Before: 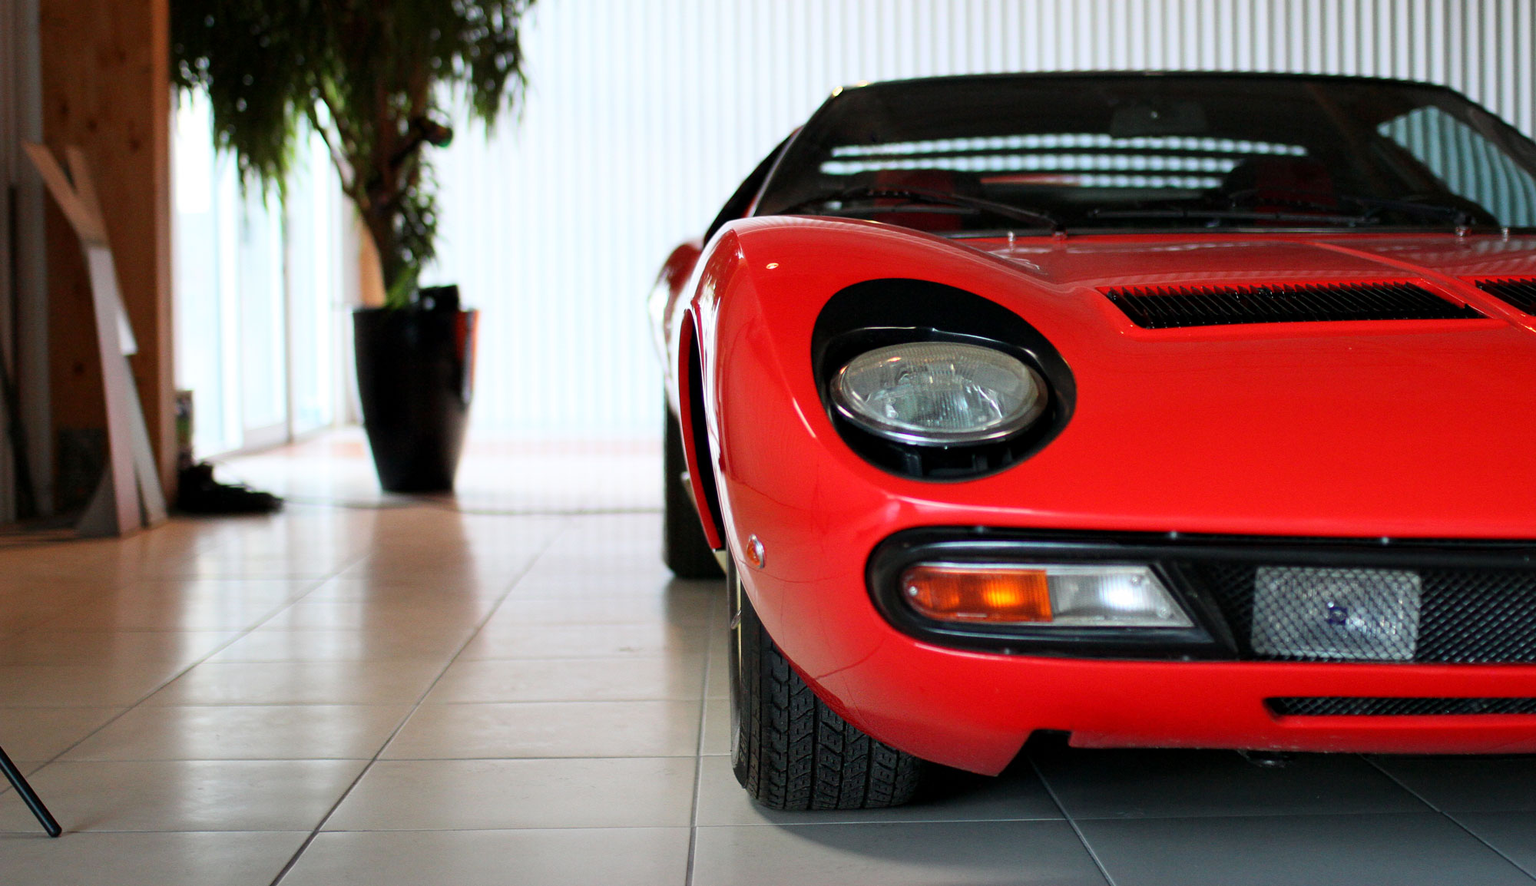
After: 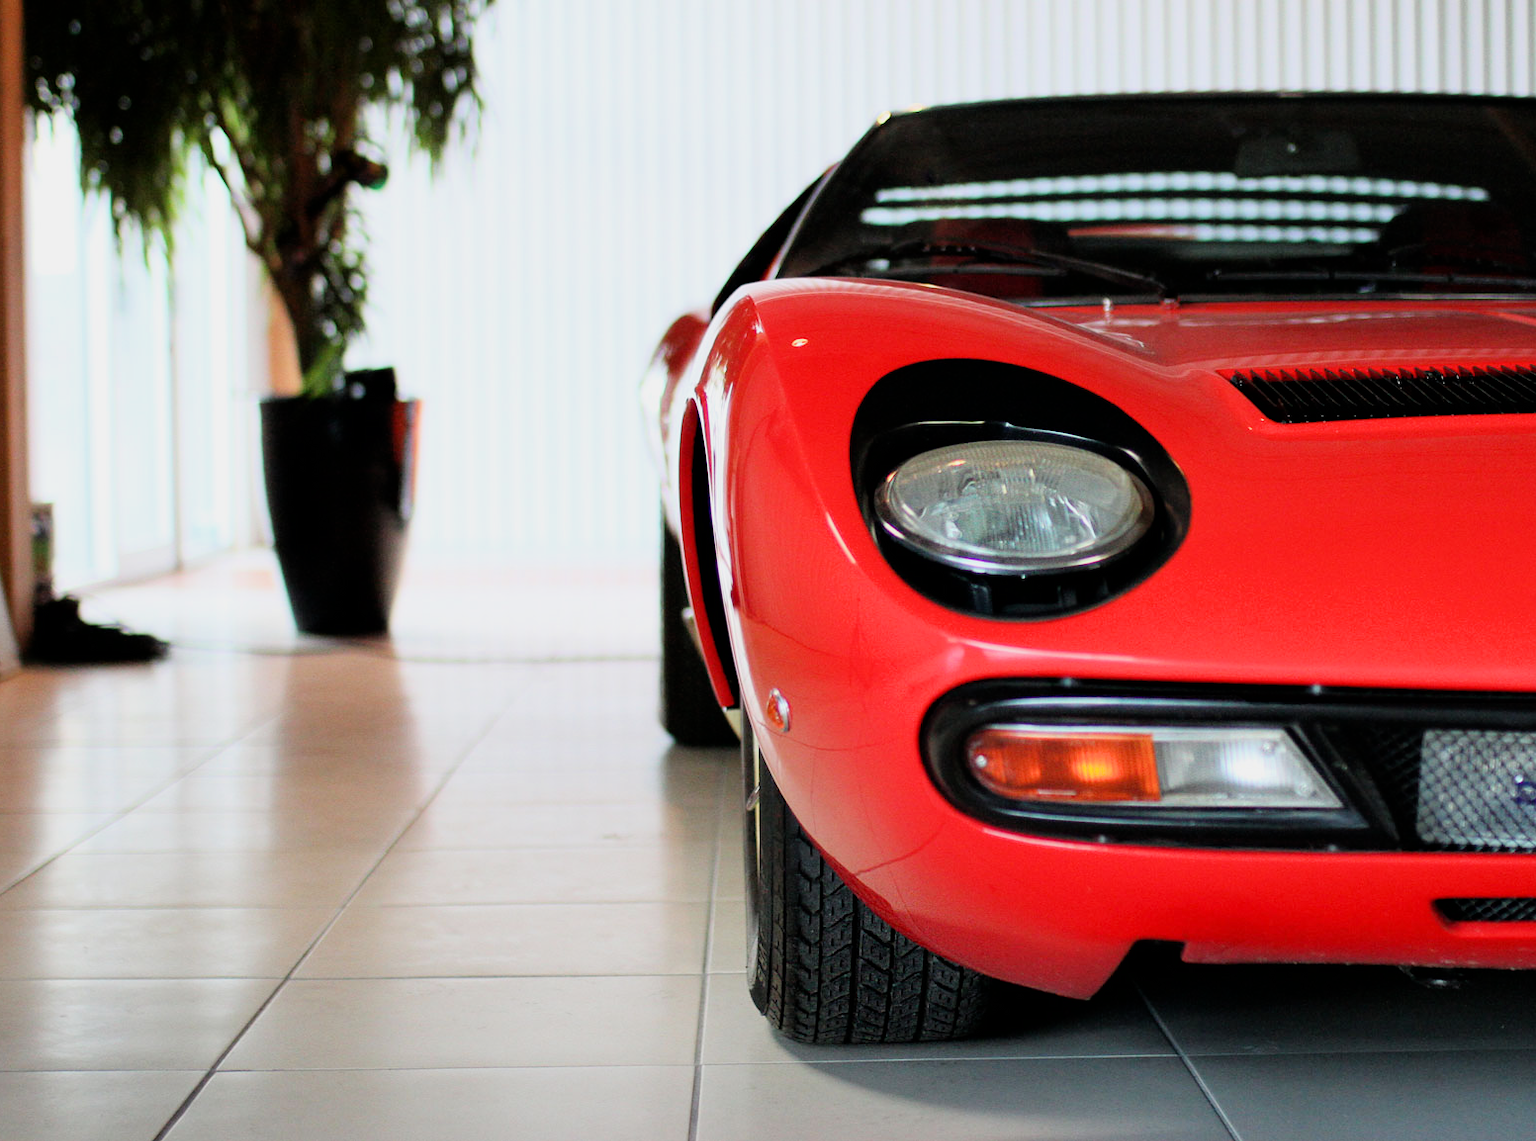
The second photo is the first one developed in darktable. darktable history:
exposure: exposure 0.58 EV, compensate exposure bias true, compensate highlight preservation false
crop: left 9.854%, right 12.446%
filmic rgb: black relative exposure -7.97 EV, white relative exposure 3.93 EV, hardness 4.24
